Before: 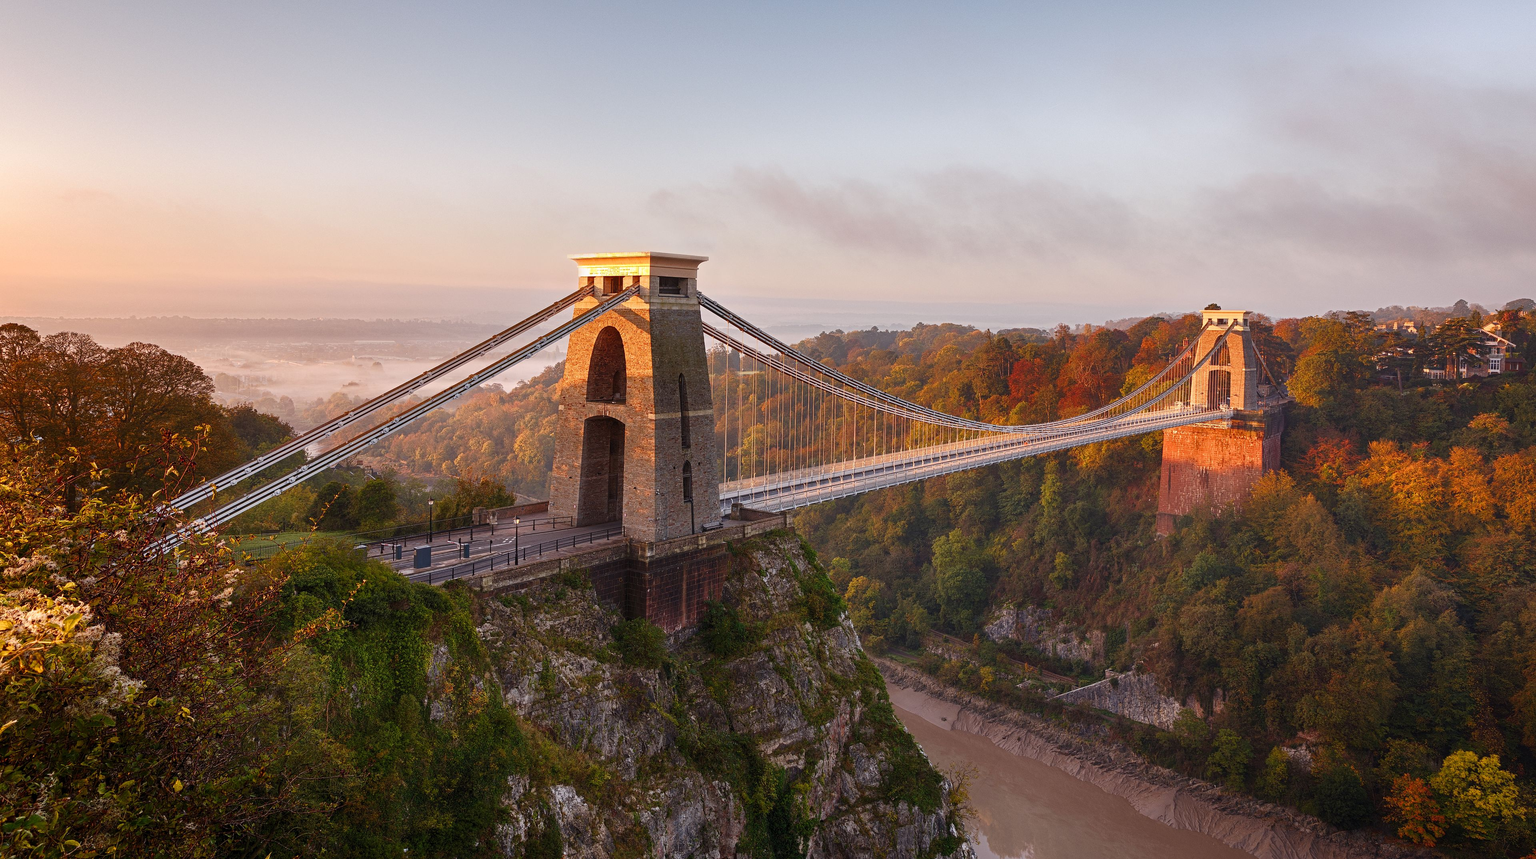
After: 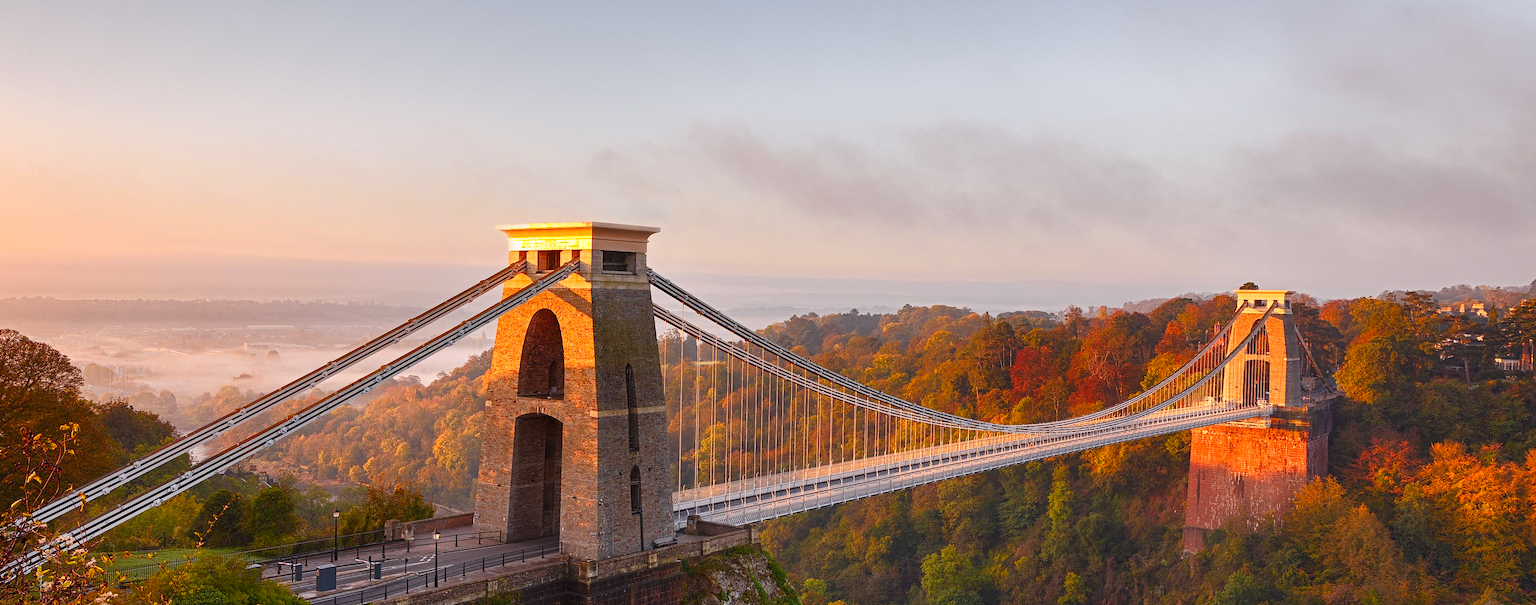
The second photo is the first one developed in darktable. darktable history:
color zones: curves: ch0 [(0.224, 0.526) (0.75, 0.5)]; ch1 [(0.055, 0.526) (0.224, 0.761) (0.377, 0.526) (0.75, 0.5)]
crop and rotate: left 9.345%, top 7.22%, right 4.982%, bottom 32.331%
color correction: saturation 0.98
